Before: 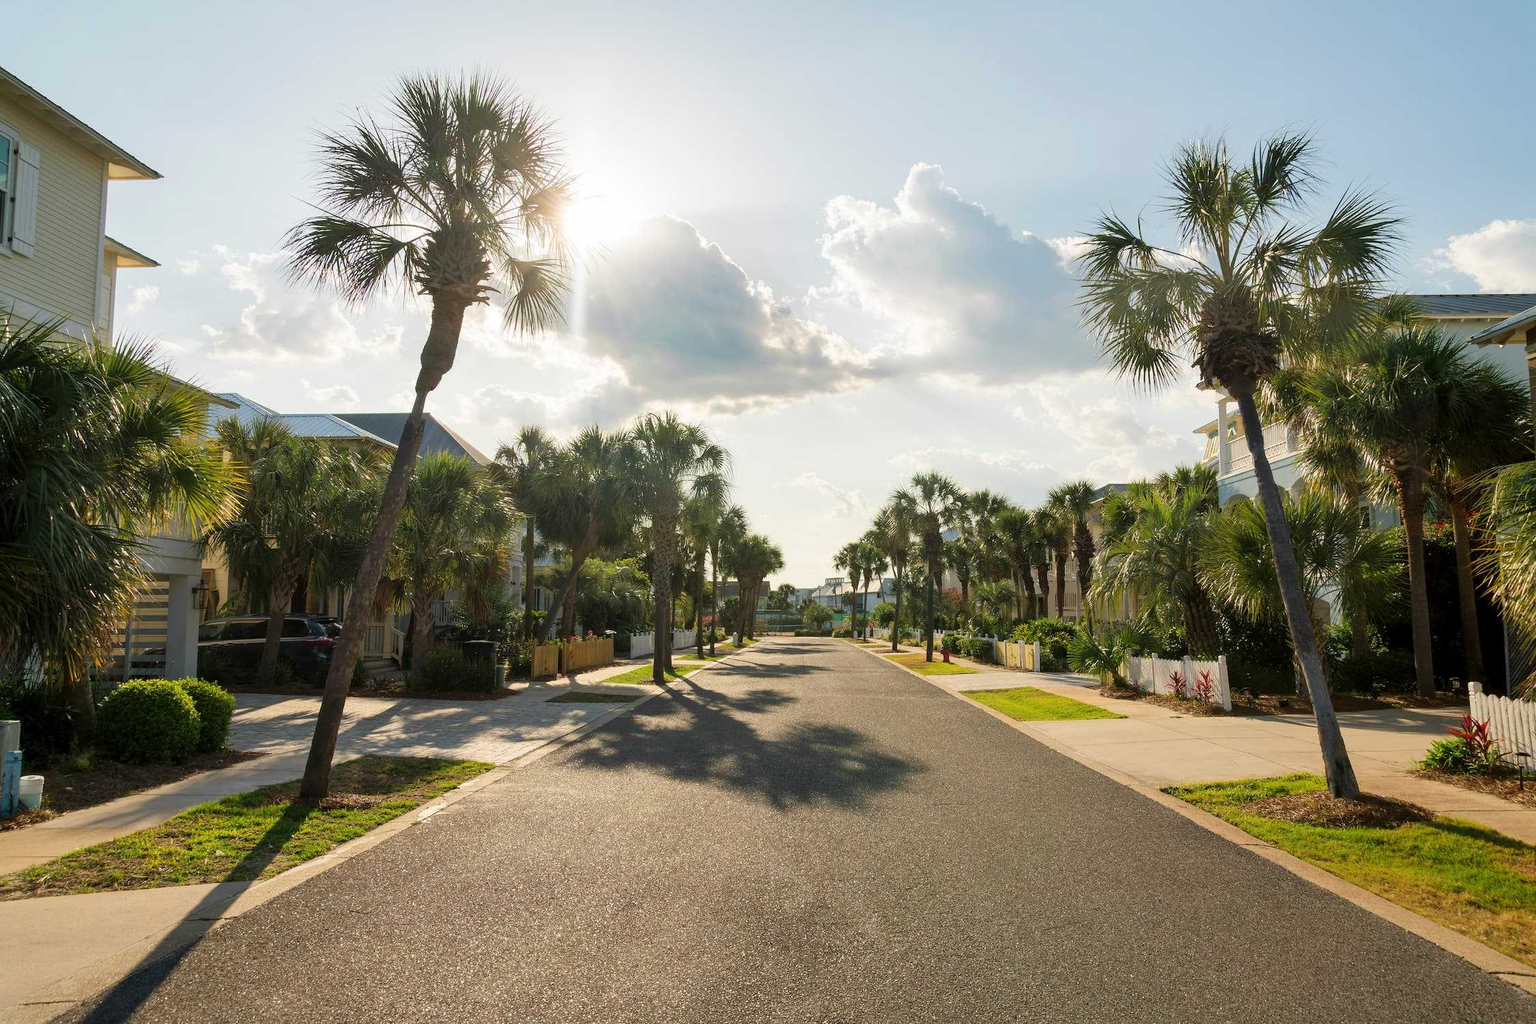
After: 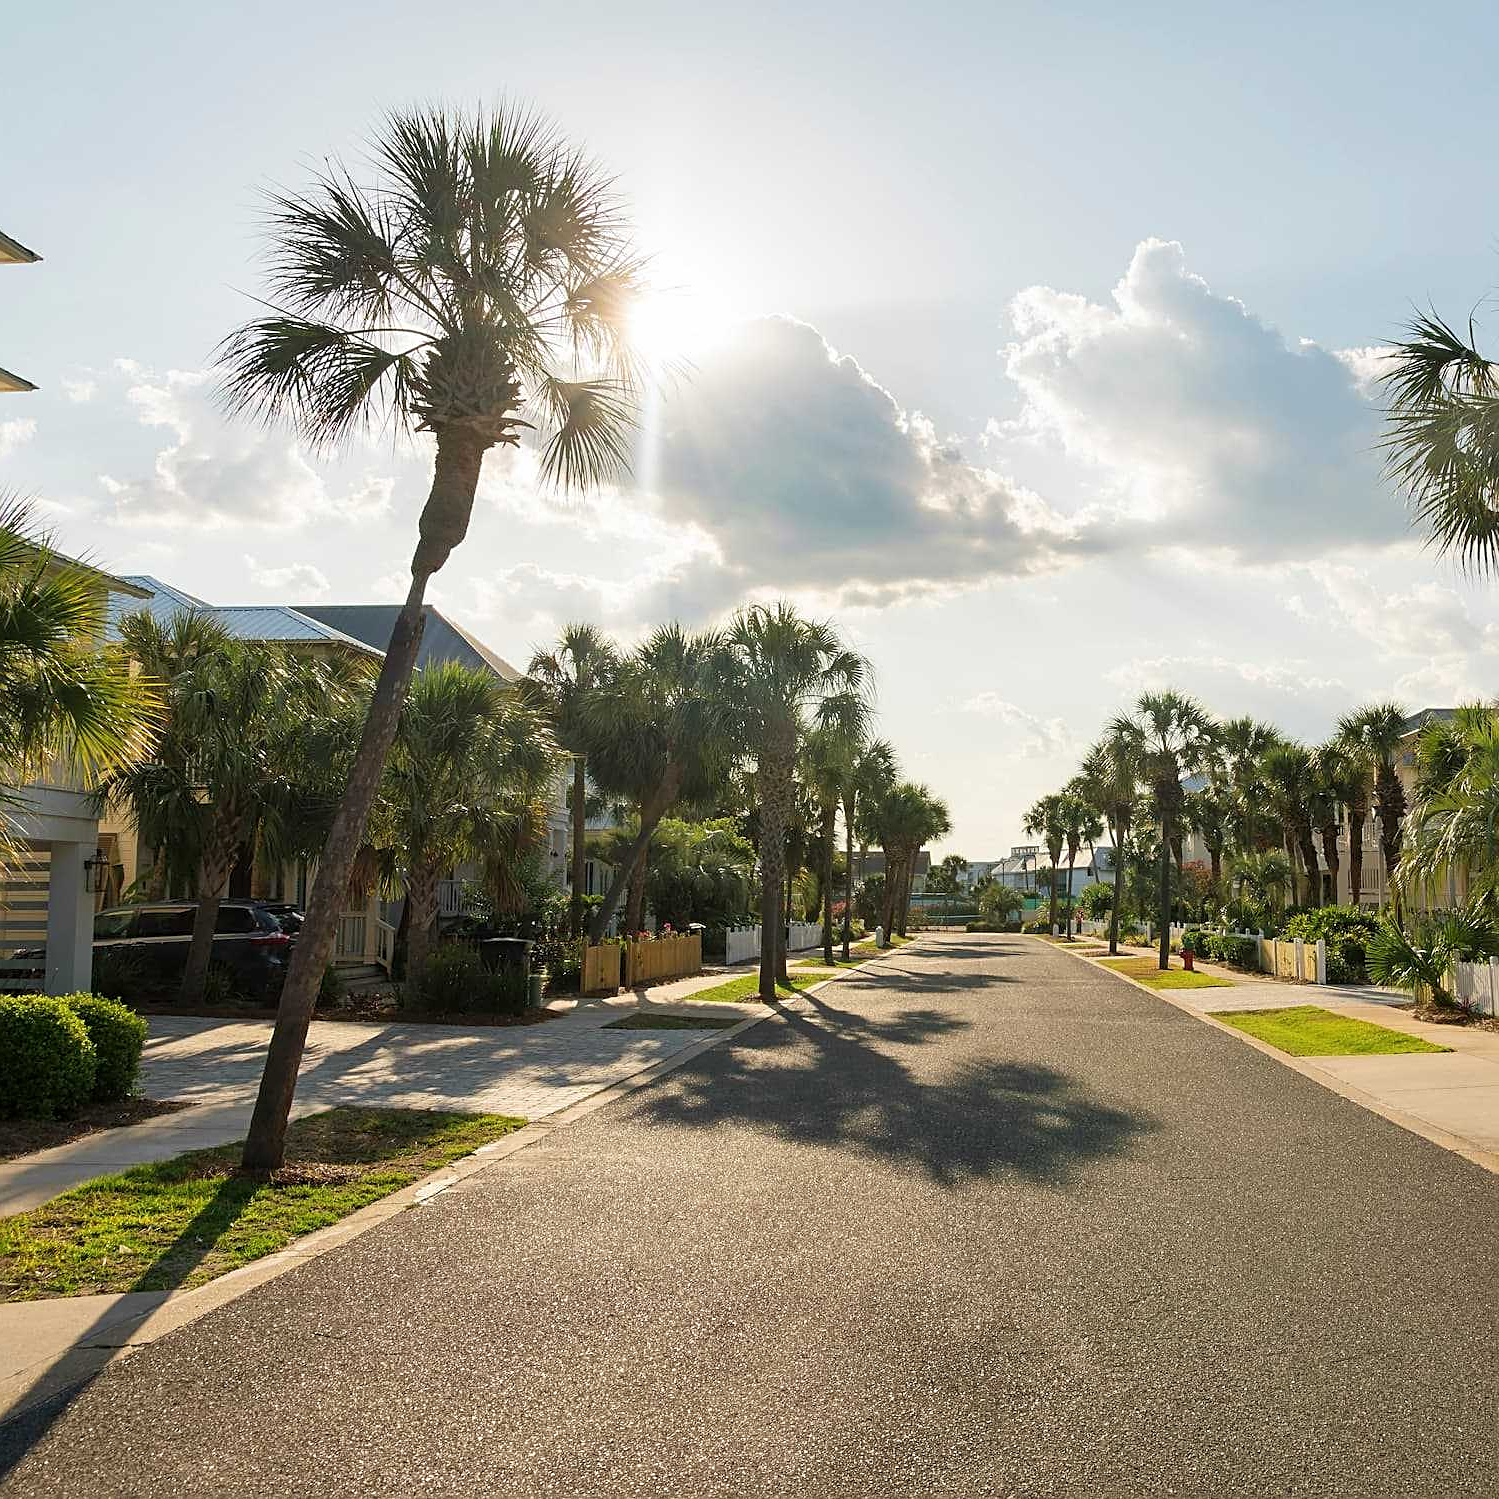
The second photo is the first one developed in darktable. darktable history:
sharpen: amount 0.6
crop and rotate: left 8.786%, right 24.548%
